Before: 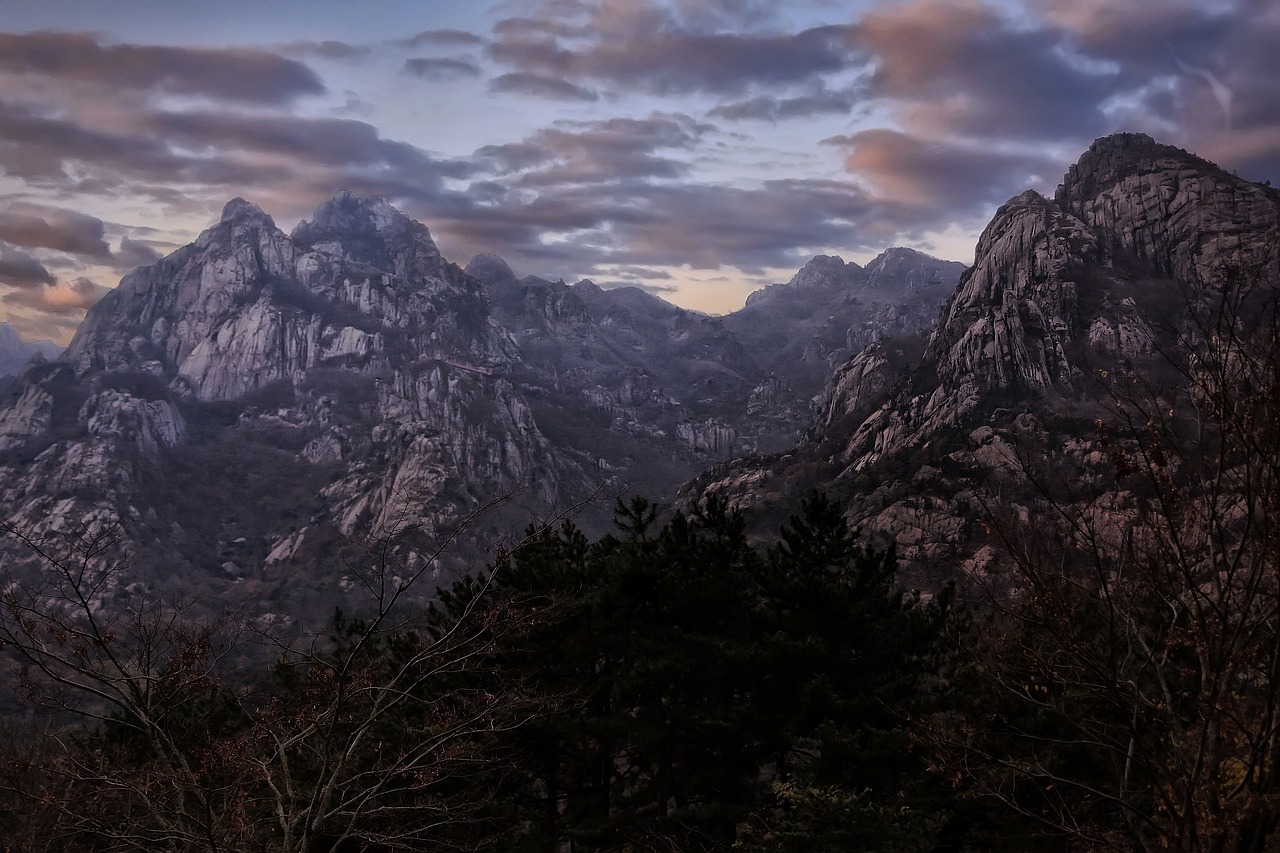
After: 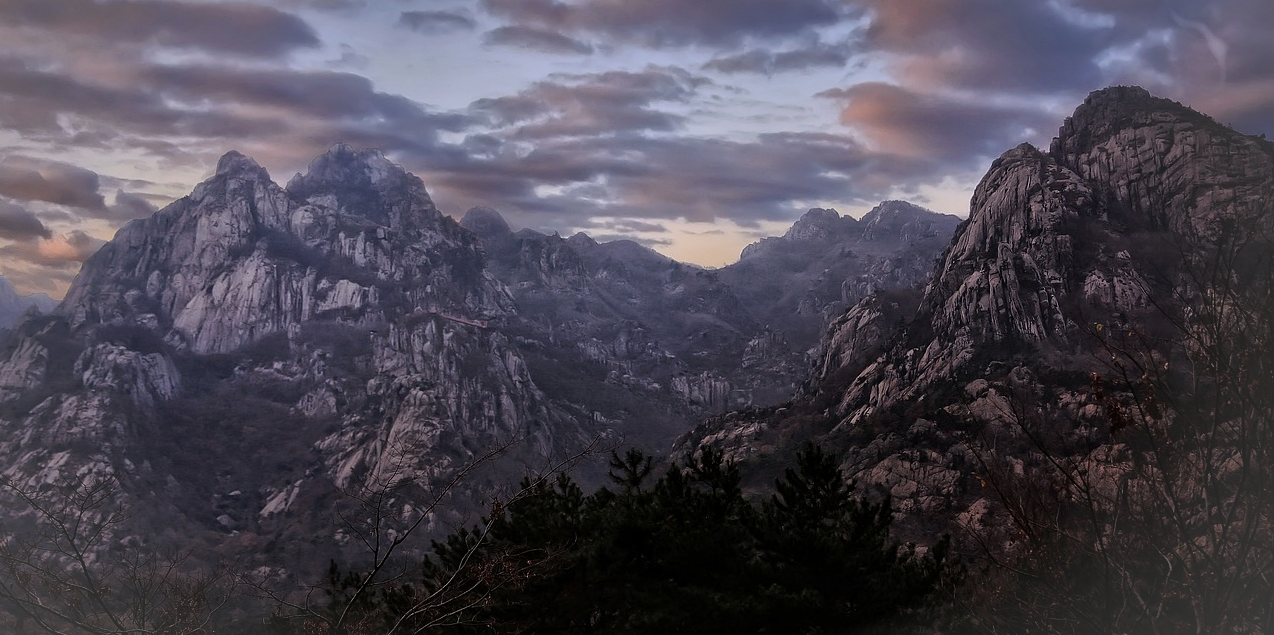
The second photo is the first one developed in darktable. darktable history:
vignetting: fall-off start 78.74%, brightness 0.045, saturation 0.003, width/height ratio 1.327, unbound false
crop: left 0.4%, top 5.547%, bottom 19.896%
